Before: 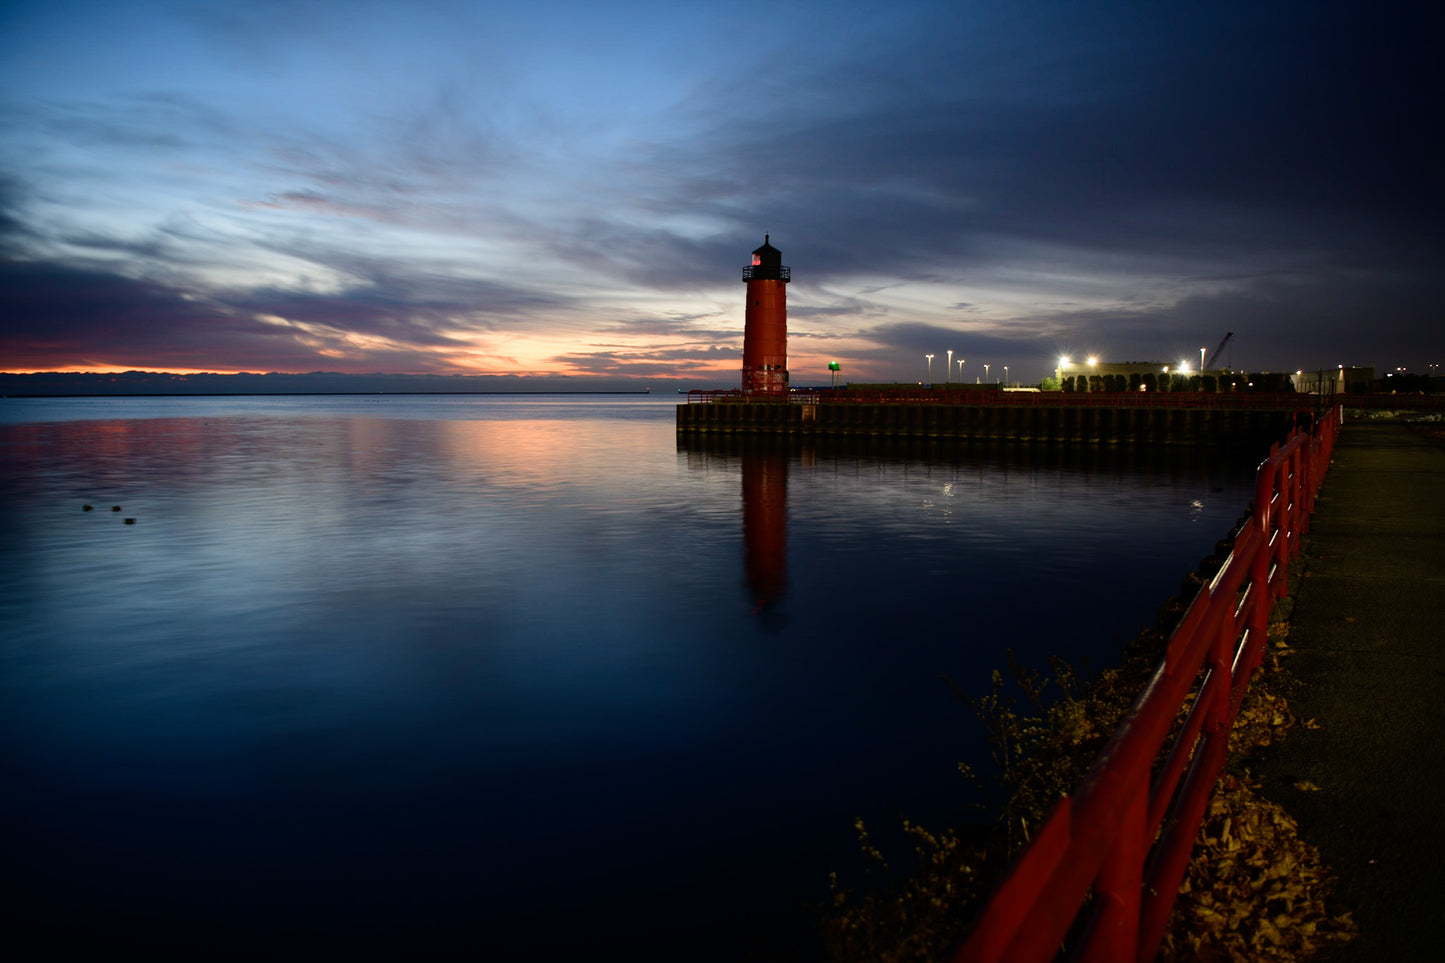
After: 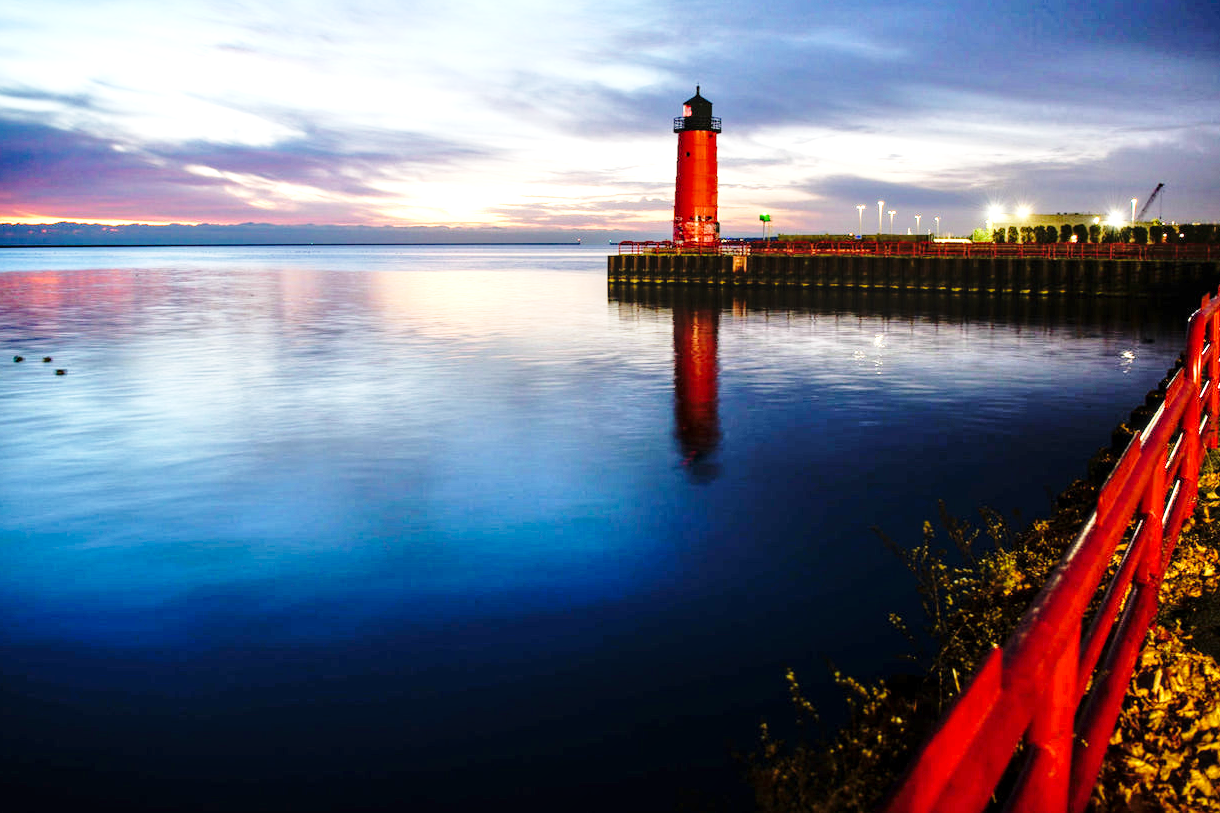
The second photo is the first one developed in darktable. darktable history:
exposure: black level correction 0, exposure 1.1 EV, compensate exposure bias true, compensate highlight preservation false
tone equalizer: -7 EV 0.15 EV, -6 EV 0.6 EV, -5 EV 1.15 EV, -4 EV 1.33 EV, -3 EV 1.15 EV, -2 EV 0.6 EV, -1 EV 0.15 EV, mask exposure compensation -0.5 EV
crop and rotate: left 4.842%, top 15.51%, right 10.668%
base curve: curves: ch0 [(0, 0) (0.028, 0.03) (0.121, 0.232) (0.46, 0.748) (0.859, 0.968) (1, 1)], preserve colors none
local contrast: on, module defaults
